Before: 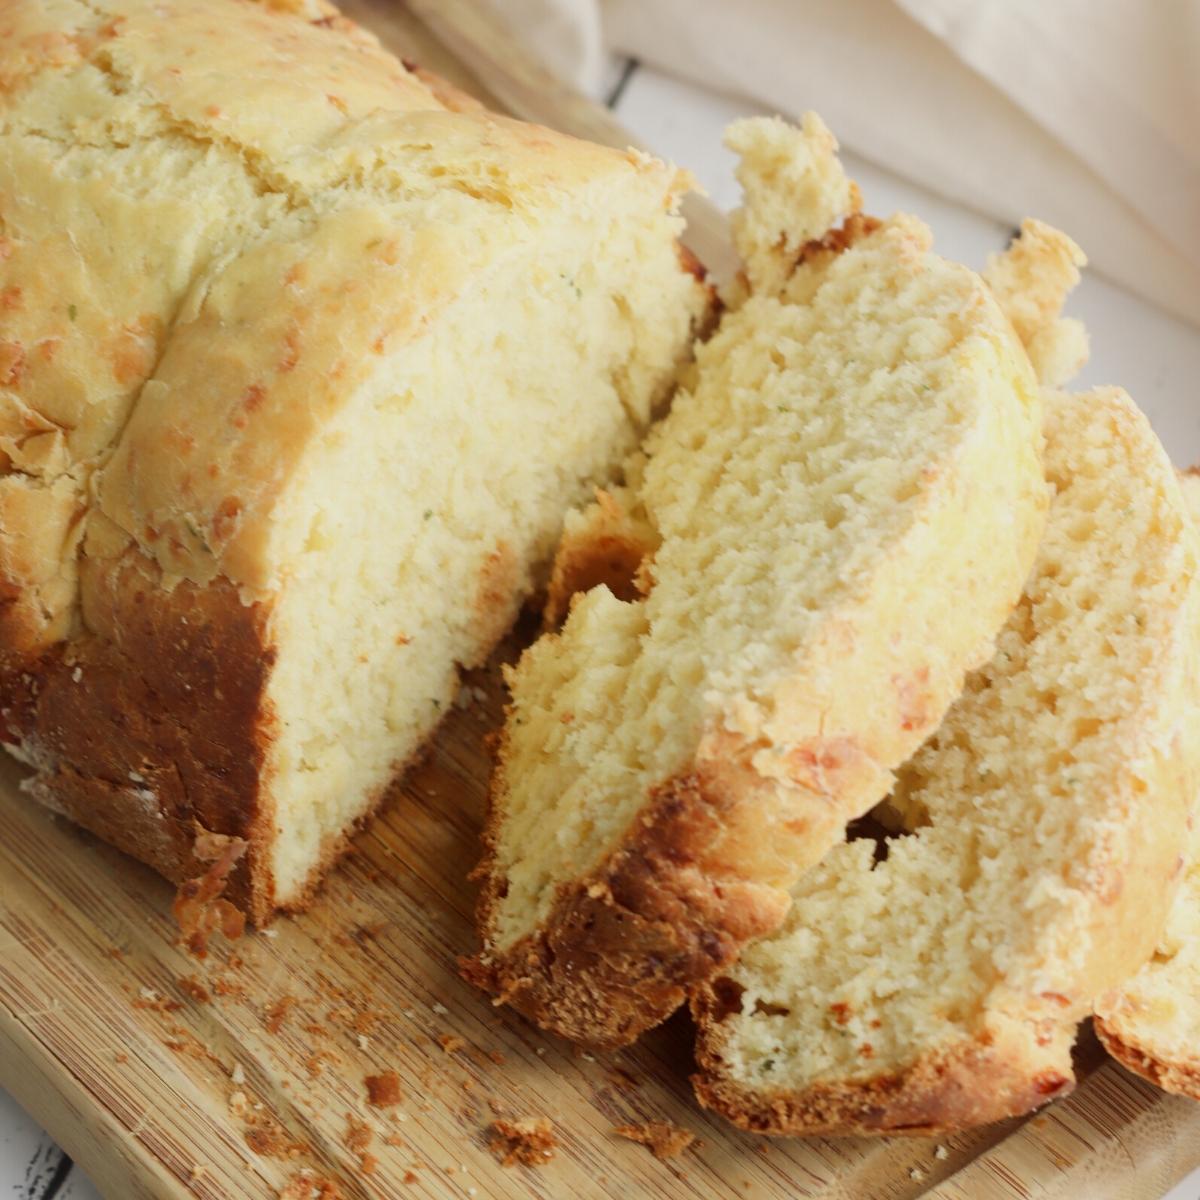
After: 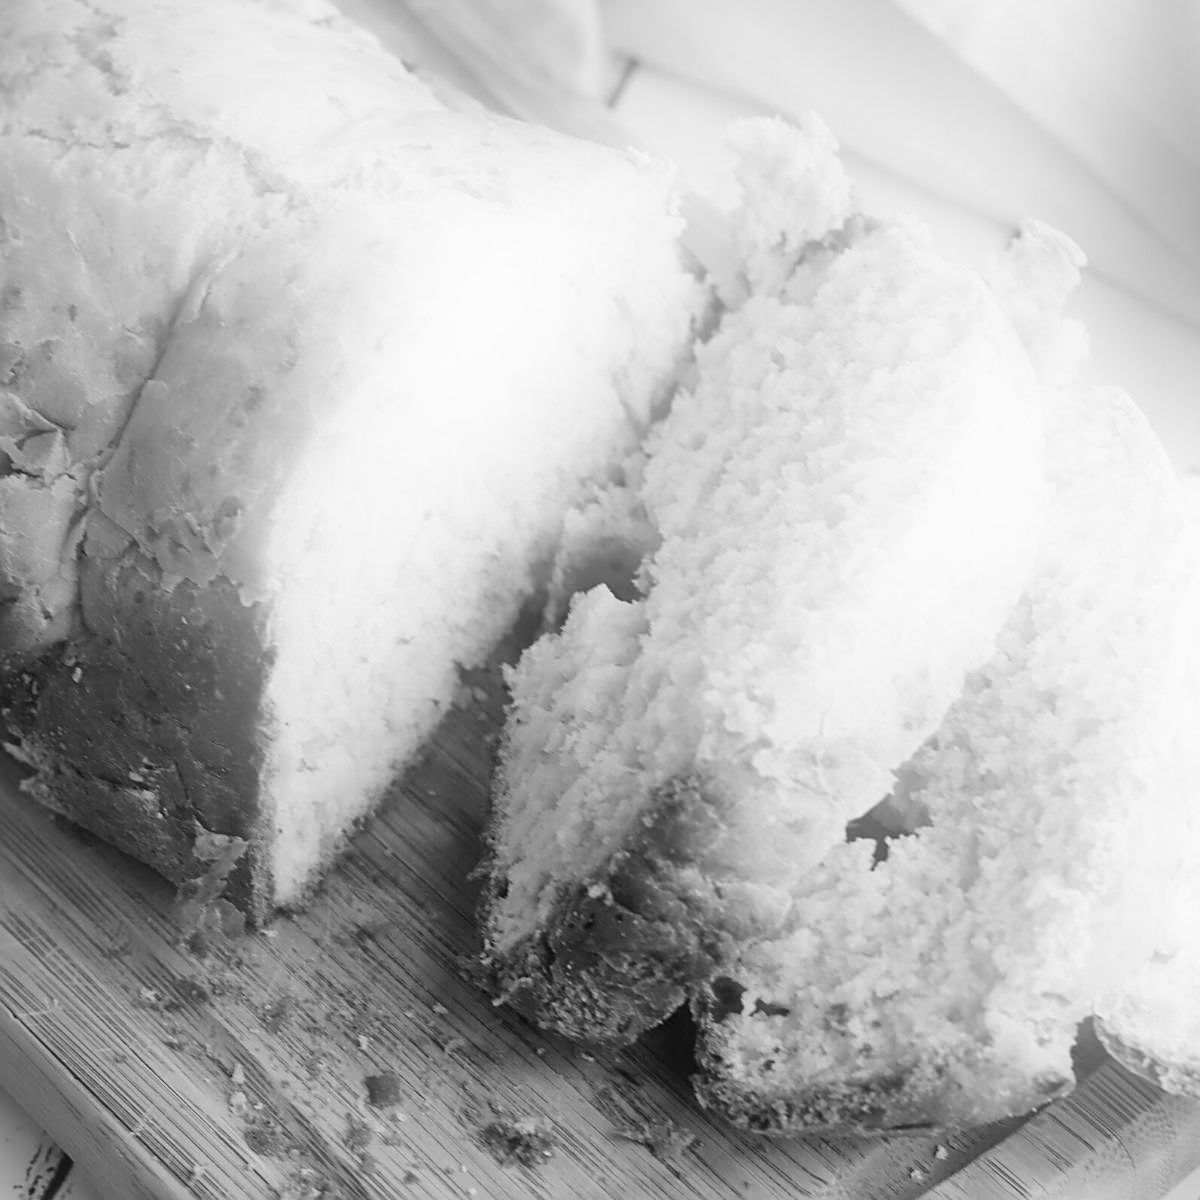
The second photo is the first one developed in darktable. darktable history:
bloom: on, module defaults
sharpen: on, module defaults
monochrome: on, module defaults
